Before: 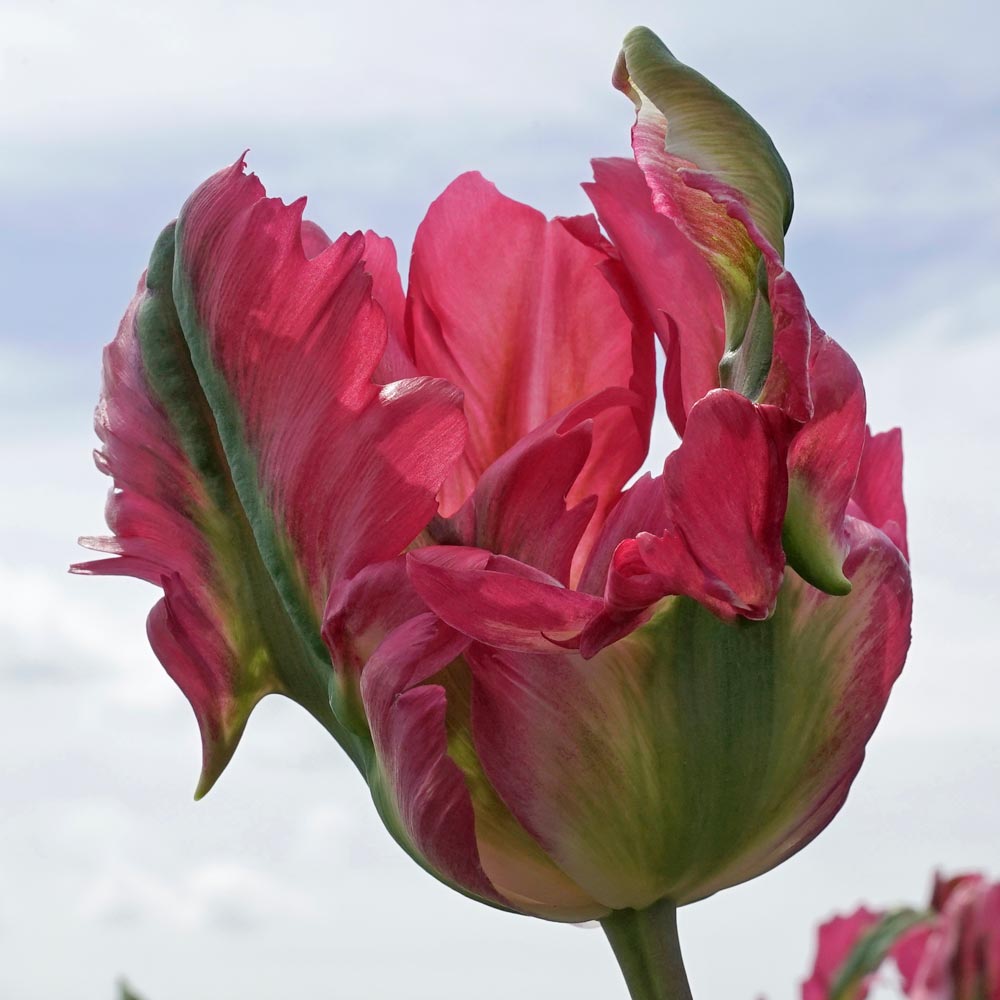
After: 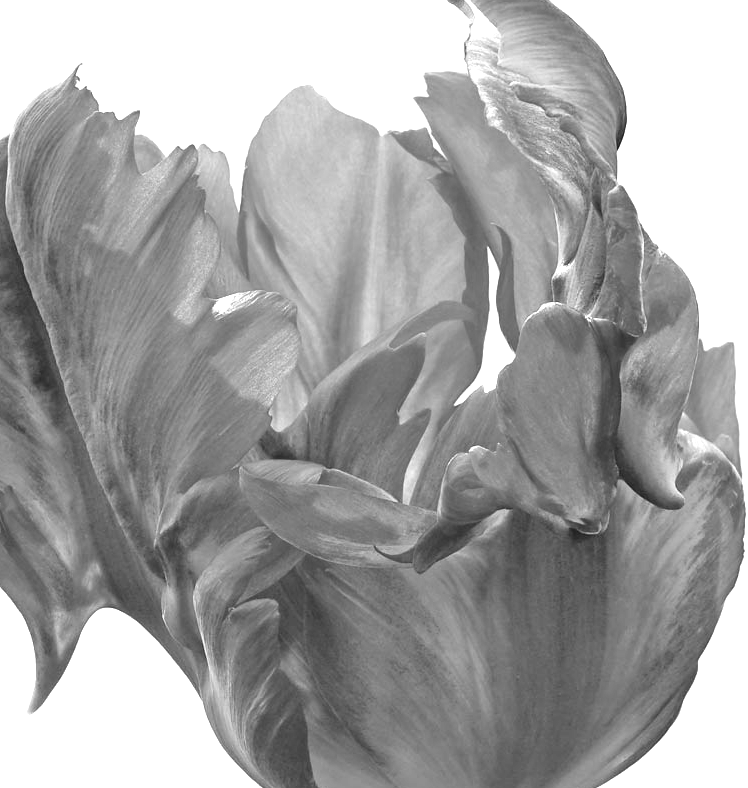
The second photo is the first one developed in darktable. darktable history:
exposure: black level correction 0, exposure 1.45 EV, compensate exposure bias true, compensate highlight preservation false
crop: left 16.768%, top 8.653%, right 8.362%, bottom 12.485%
monochrome: on, module defaults
